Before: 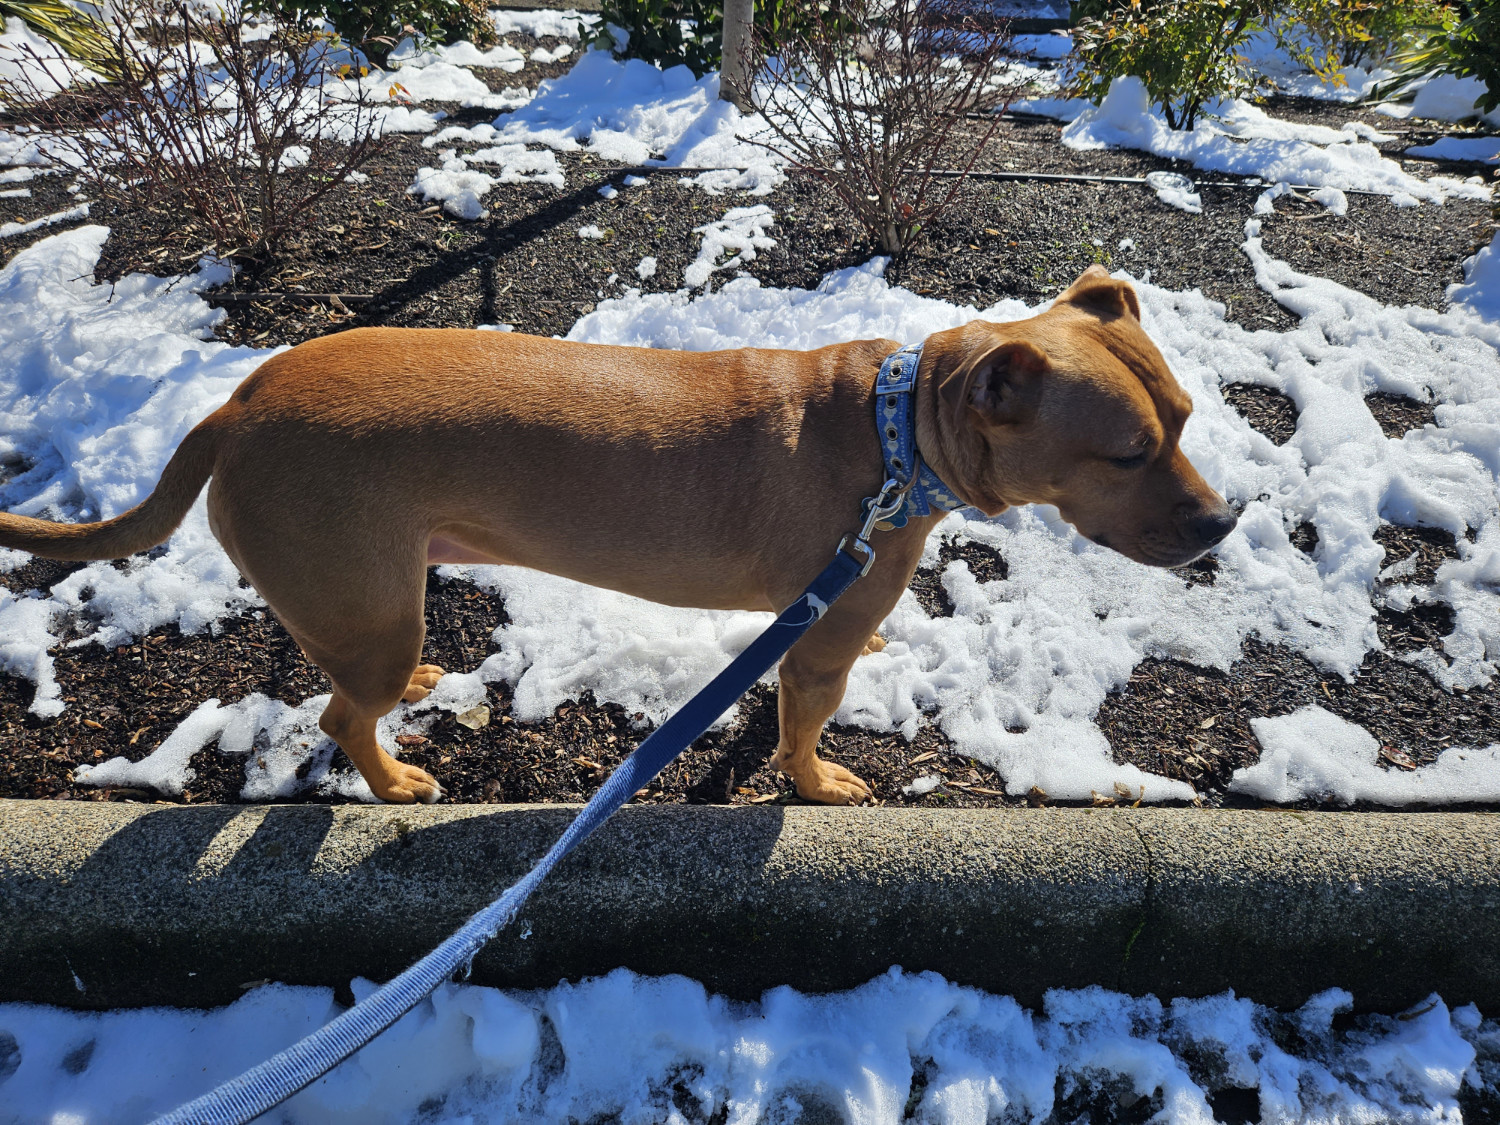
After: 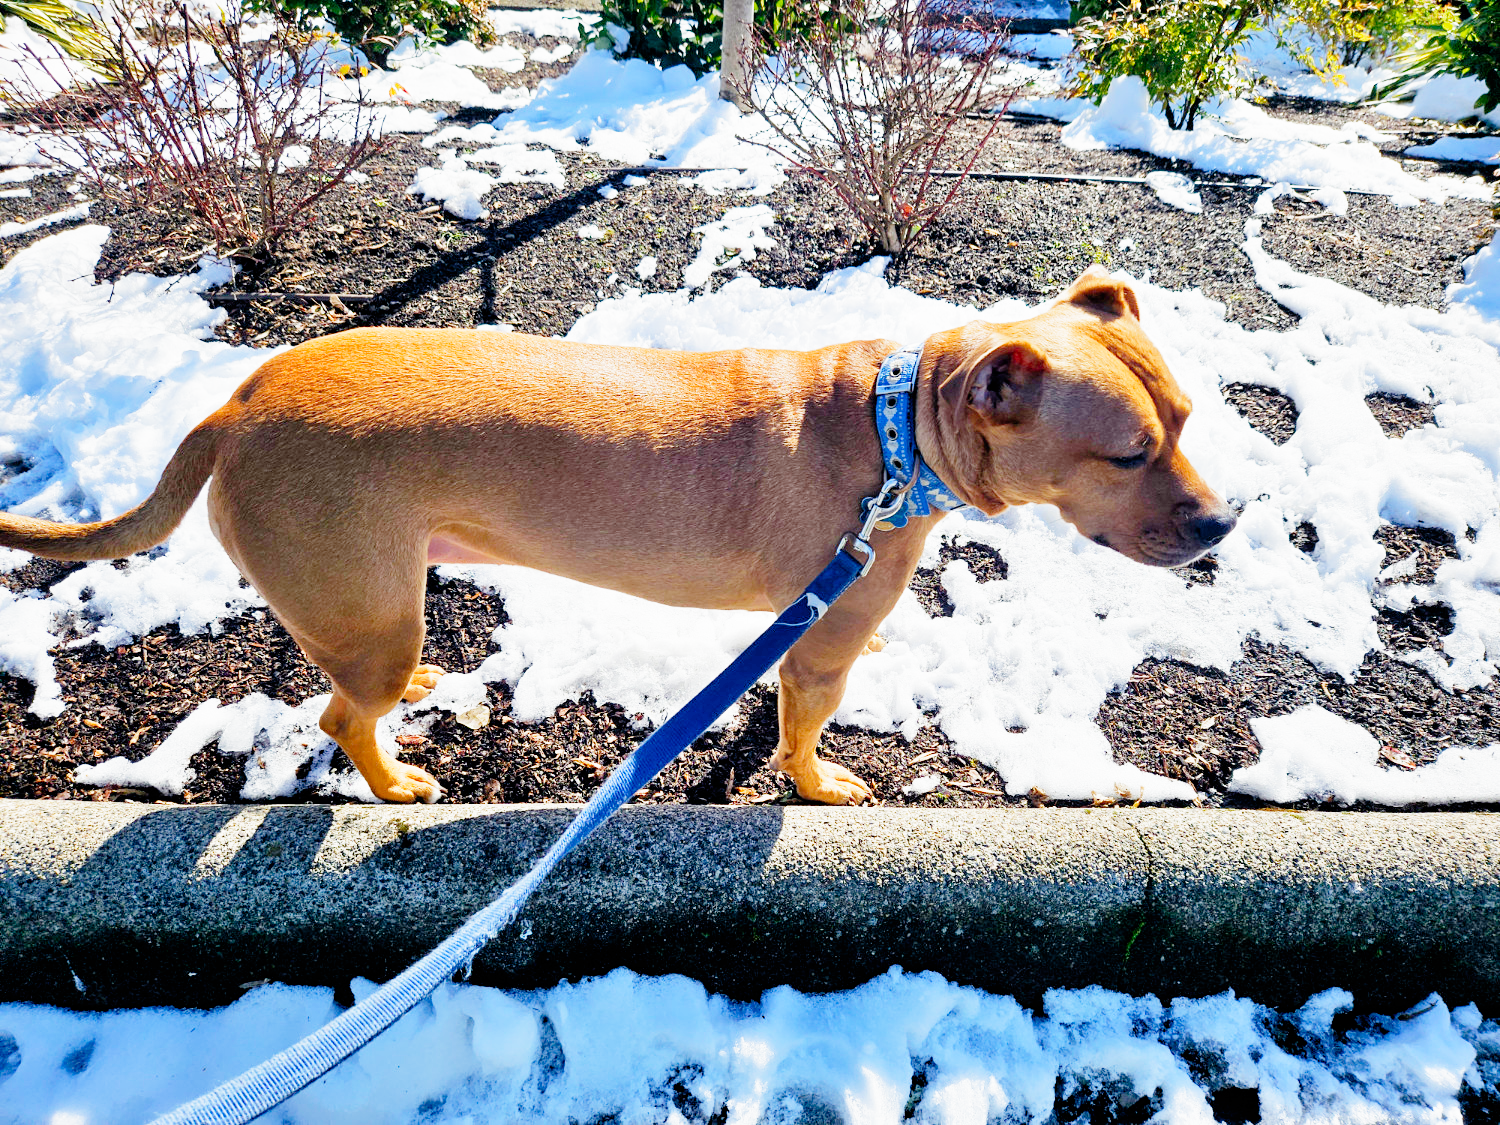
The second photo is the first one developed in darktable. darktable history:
exposure: exposure 1.997 EV, compensate highlight preservation false
filmic rgb: black relative exposure -4.4 EV, white relative exposure 5.01 EV, hardness 2.17, latitude 39.58%, contrast 1.156, highlights saturation mix 11.05%, shadows ↔ highlights balance 1.09%, preserve chrominance no, color science v4 (2020)
